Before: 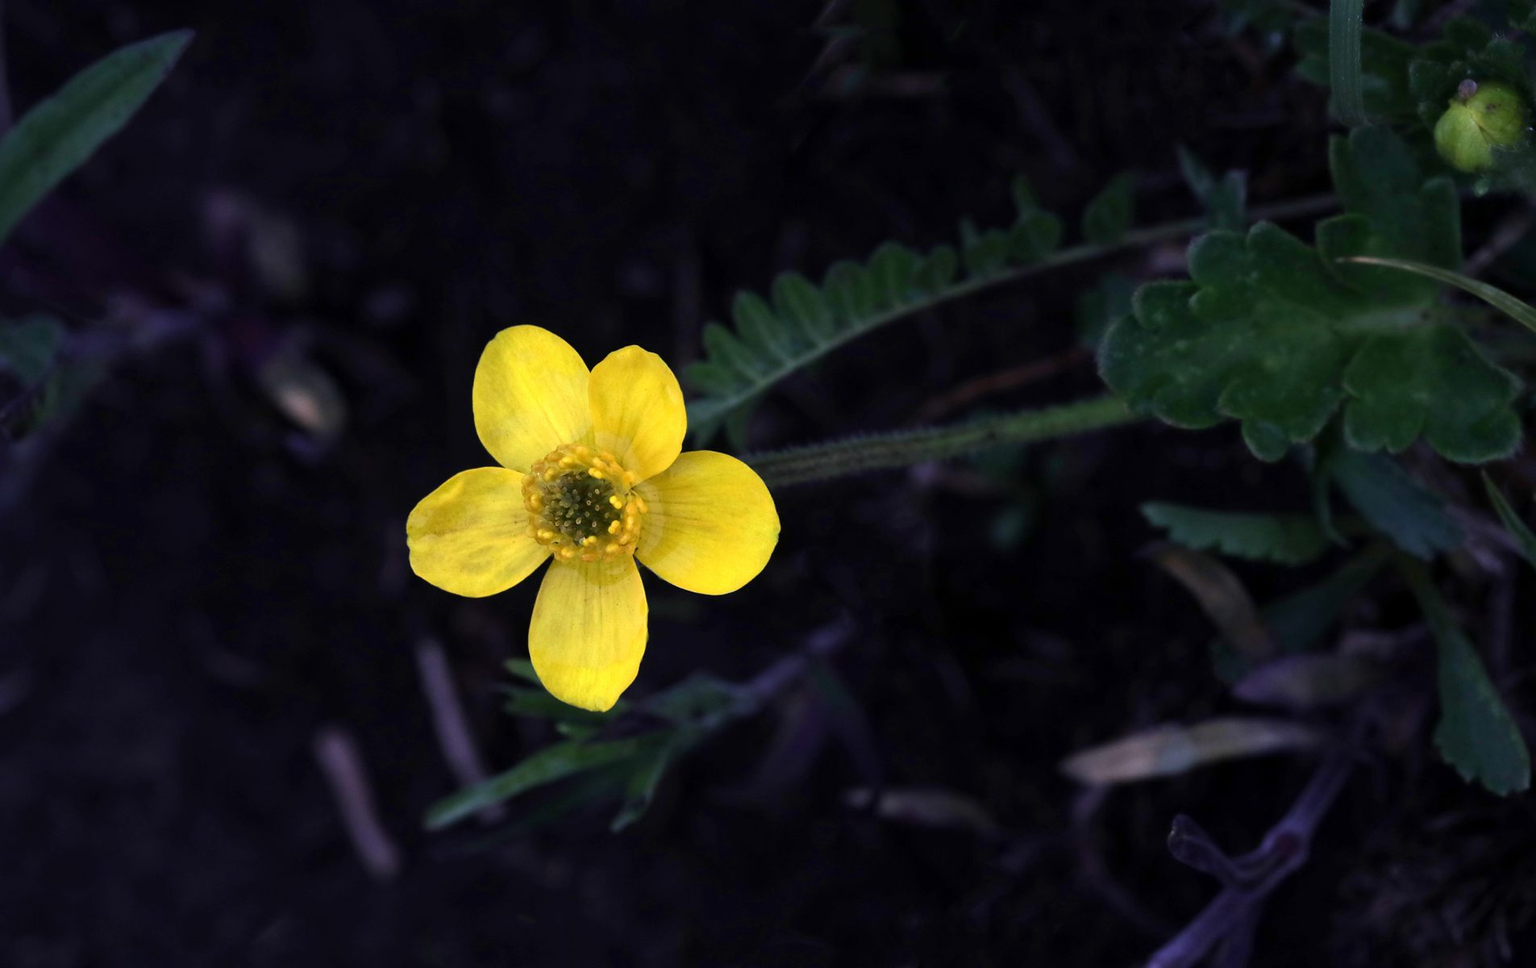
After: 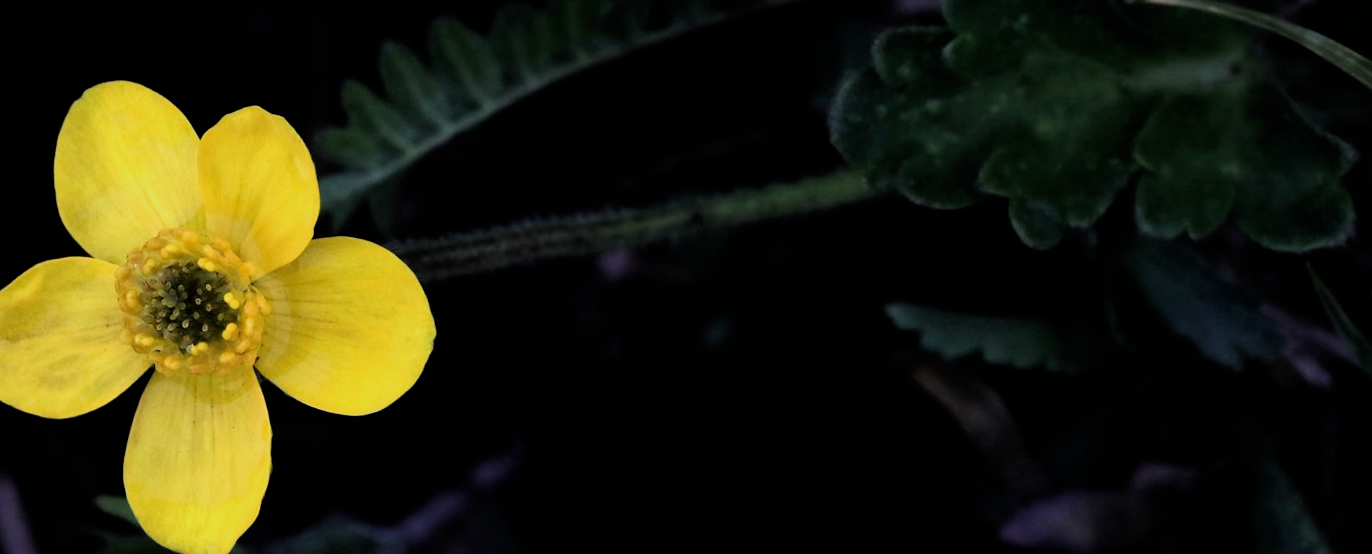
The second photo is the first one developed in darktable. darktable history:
filmic rgb: black relative exposure -7.74 EV, white relative exposure 4.42 EV, threshold 2.98 EV, hardness 3.76, latitude 50.04%, contrast 1.101, iterations of high-quality reconstruction 0, enable highlight reconstruction true
crop and rotate: left 27.952%, top 26.88%, bottom 26.95%
